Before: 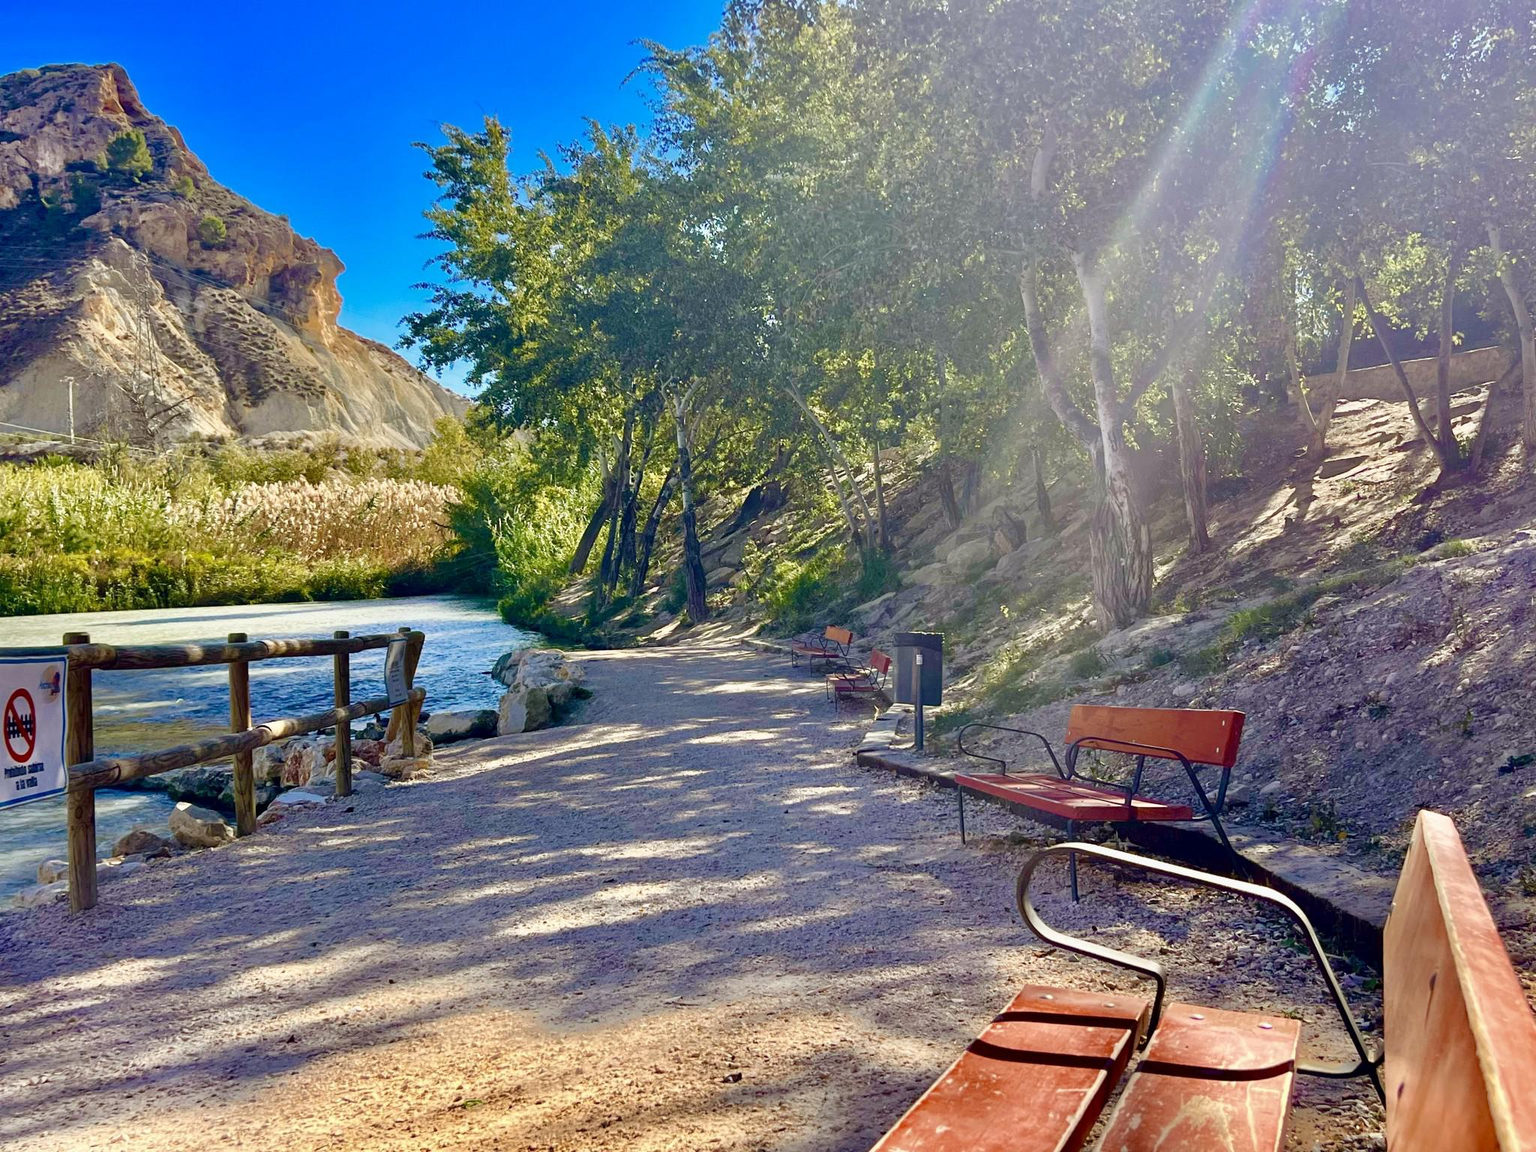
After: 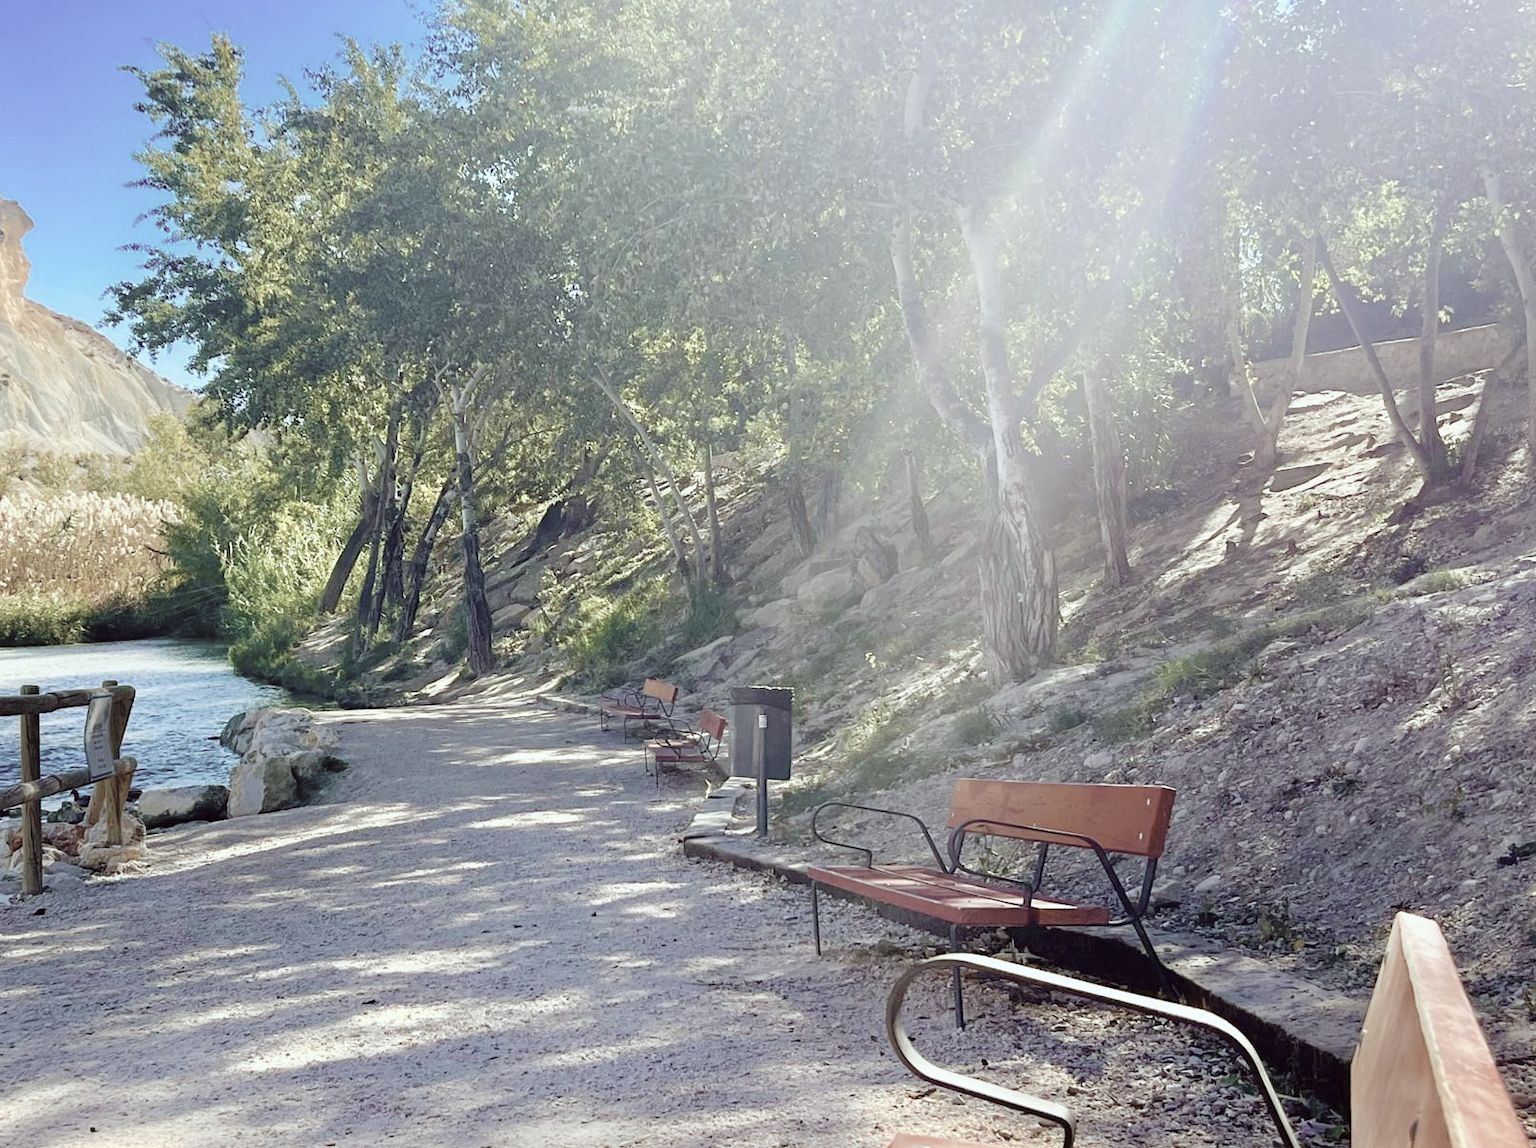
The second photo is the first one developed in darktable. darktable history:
color correction: highlights a* -2.73, highlights b* -2.09, shadows a* 2.41, shadows b* 2.73
shadows and highlights: shadows -54.3, highlights 86.09, soften with gaussian
crop and rotate: left 20.74%, top 7.912%, right 0.375%, bottom 13.378%
contrast brightness saturation: brightness 0.18, saturation -0.5
